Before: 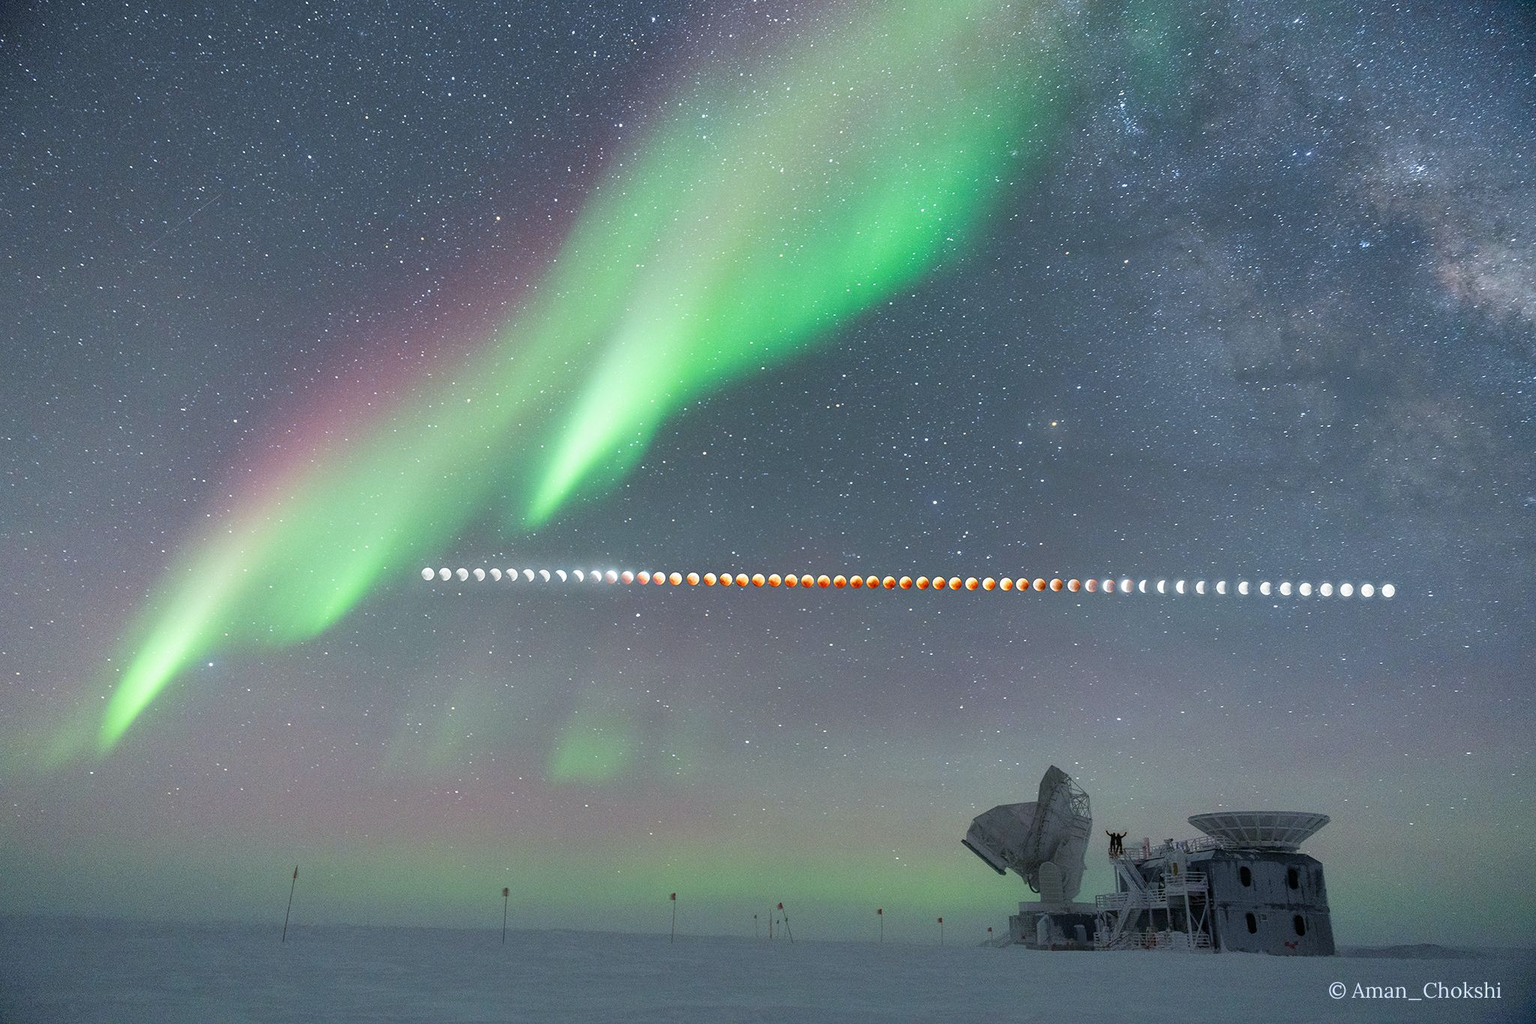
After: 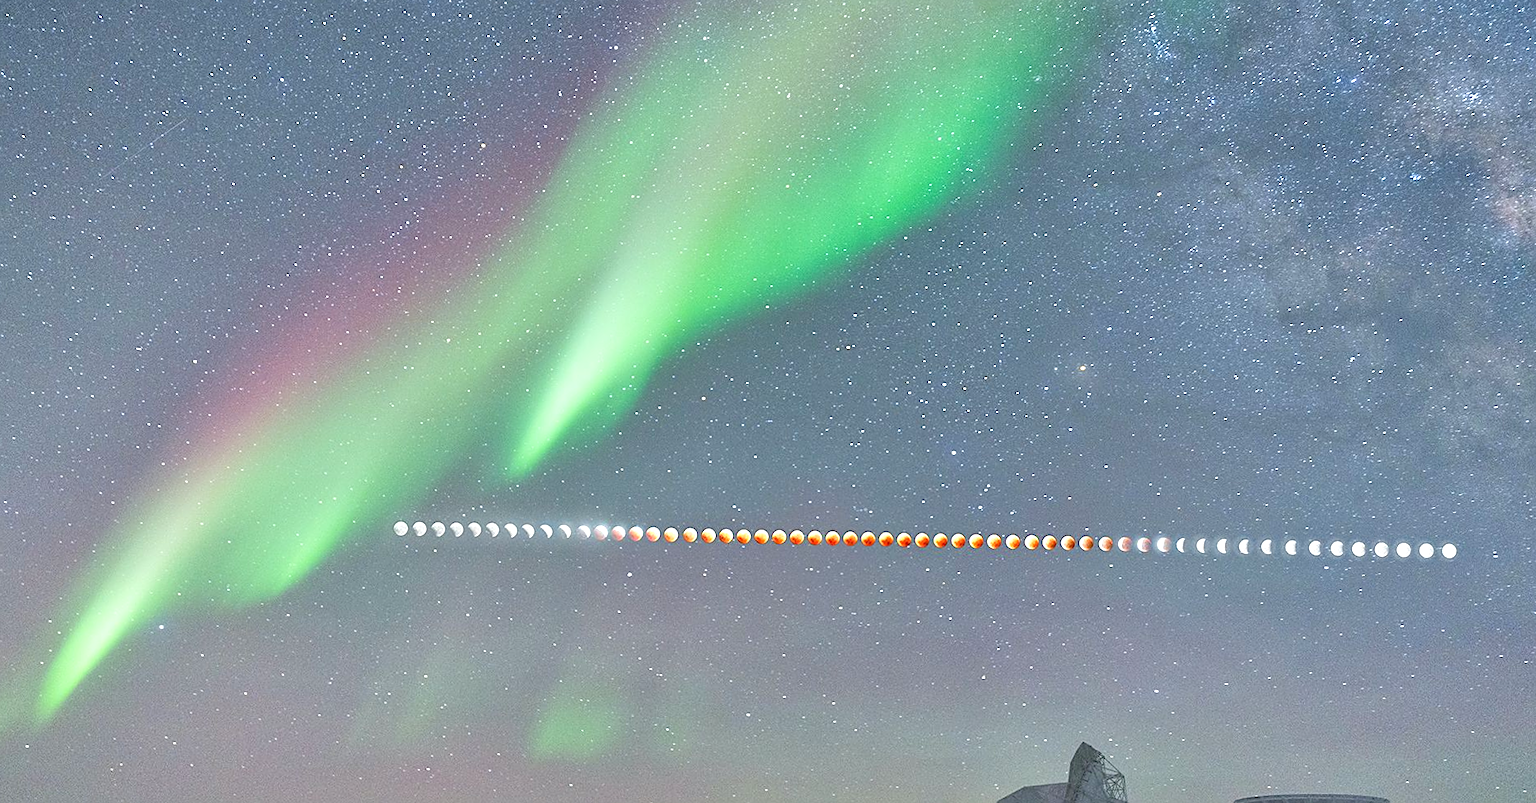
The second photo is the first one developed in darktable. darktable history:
crop: left 2.737%, top 7.287%, right 3.421%, bottom 20.179%
tone equalizer: -7 EV 0.15 EV, -6 EV 0.6 EV, -5 EV 1.15 EV, -4 EV 1.33 EV, -3 EV 1.15 EV, -2 EV 0.6 EV, -1 EV 0.15 EV, mask exposure compensation -0.5 EV
rotate and perspective: rotation 0.226°, lens shift (vertical) -0.042, crop left 0.023, crop right 0.982, crop top 0.006, crop bottom 0.994
sharpen: on, module defaults
